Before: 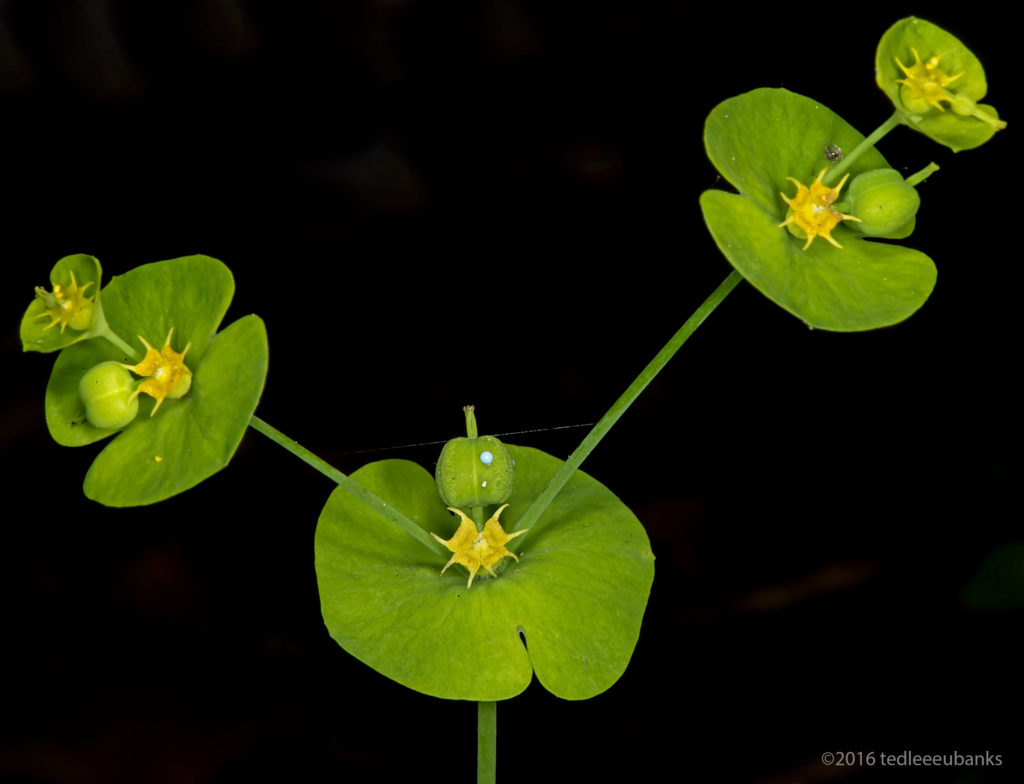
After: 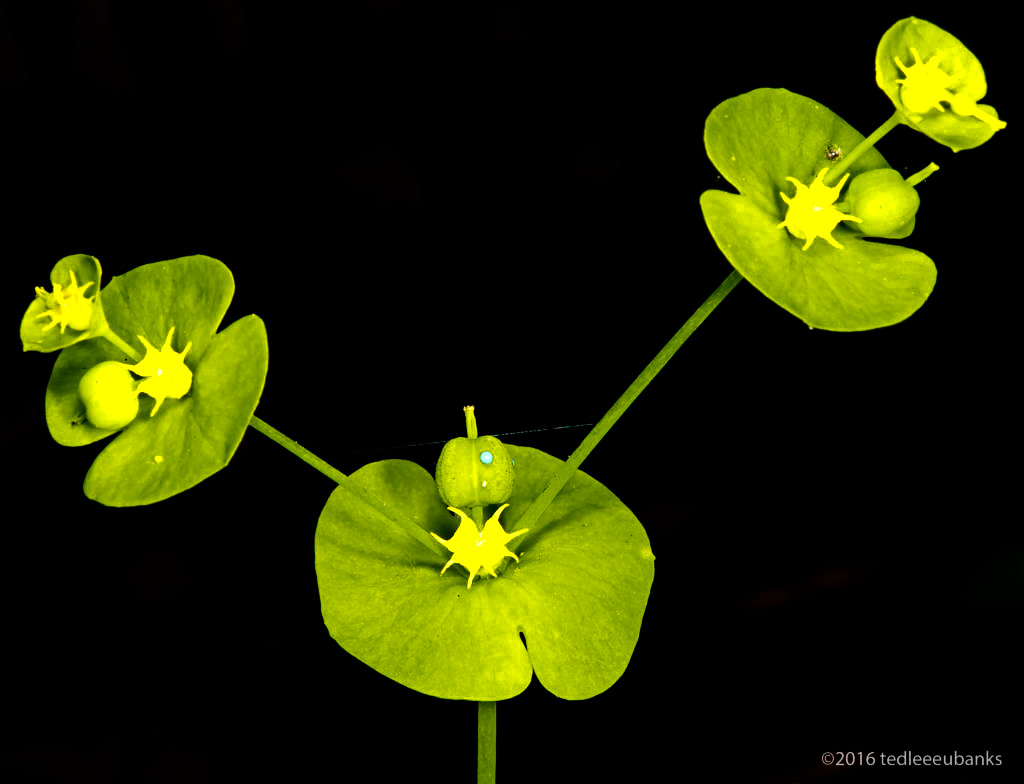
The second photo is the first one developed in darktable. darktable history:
color zones: curves: ch0 [(0.099, 0.624) (0.257, 0.596) (0.384, 0.376) (0.529, 0.492) (0.697, 0.564) (0.768, 0.532) (0.908, 0.644)]; ch1 [(0.112, 0.564) (0.254, 0.612) (0.432, 0.676) (0.592, 0.456) (0.743, 0.684) (0.888, 0.536)]; ch2 [(0.25, 0.5) (0.469, 0.36) (0.75, 0.5)]
tone equalizer: -7 EV 0.145 EV, -6 EV 0.573 EV, -5 EV 1.19 EV, -4 EV 1.29 EV, -3 EV 1.12 EV, -2 EV 0.6 EV, -1 EV 0.161 EV, edges refinement/feathering 500, mask exposure compensation -1.57 EV, preserve details no
color balance rgb: linear chroma grading › global chroma 14.938%, perceptual saturation grading › global saturation 0.325%, perceptual saturation grading › mid-tones 11.06%, perceptual brilliance grading › highlights 3.459%, perceptual brilliance grading › mid-tones -17.516%, perceptual brilliance grading › shadows -41.397%, global vibrance 20%
